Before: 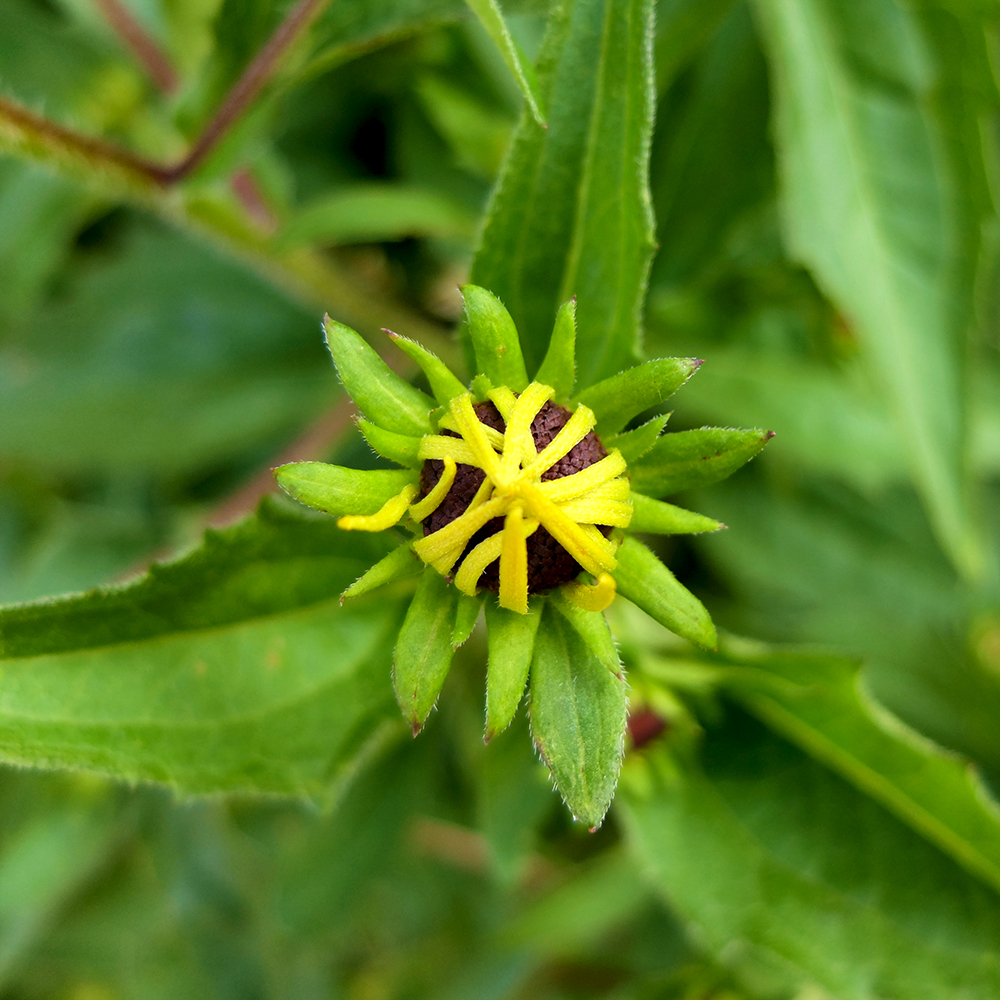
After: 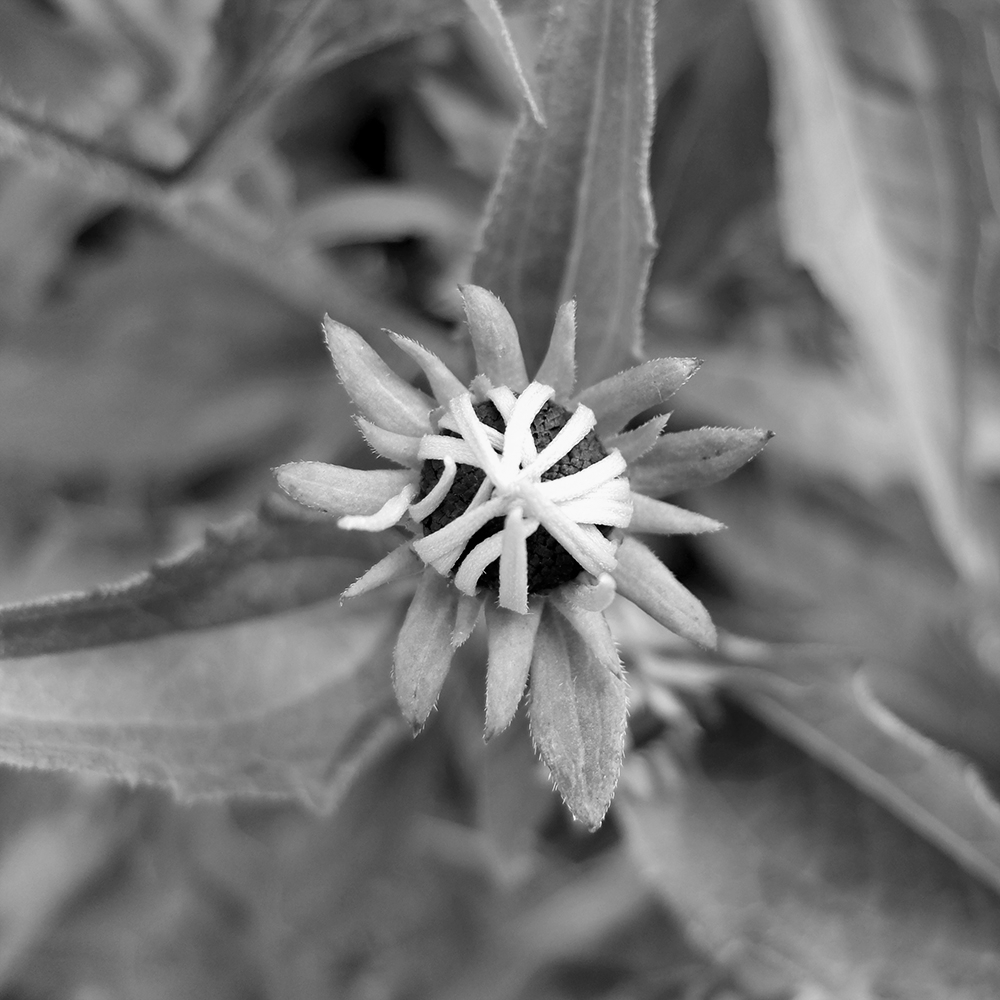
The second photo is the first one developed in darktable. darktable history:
color zones: curves: ch1 [(0, -0.014) (0.143, -0.013) (0.286, -0.013) (0.429, -0.016) (0.571, -0.019) (0.714, -0.015) (0.857, 0.002) (1, -0.014)]
color calibration: illuminant as shot in camera, x 0.358, y 0.373, temperature 4628.91 K
